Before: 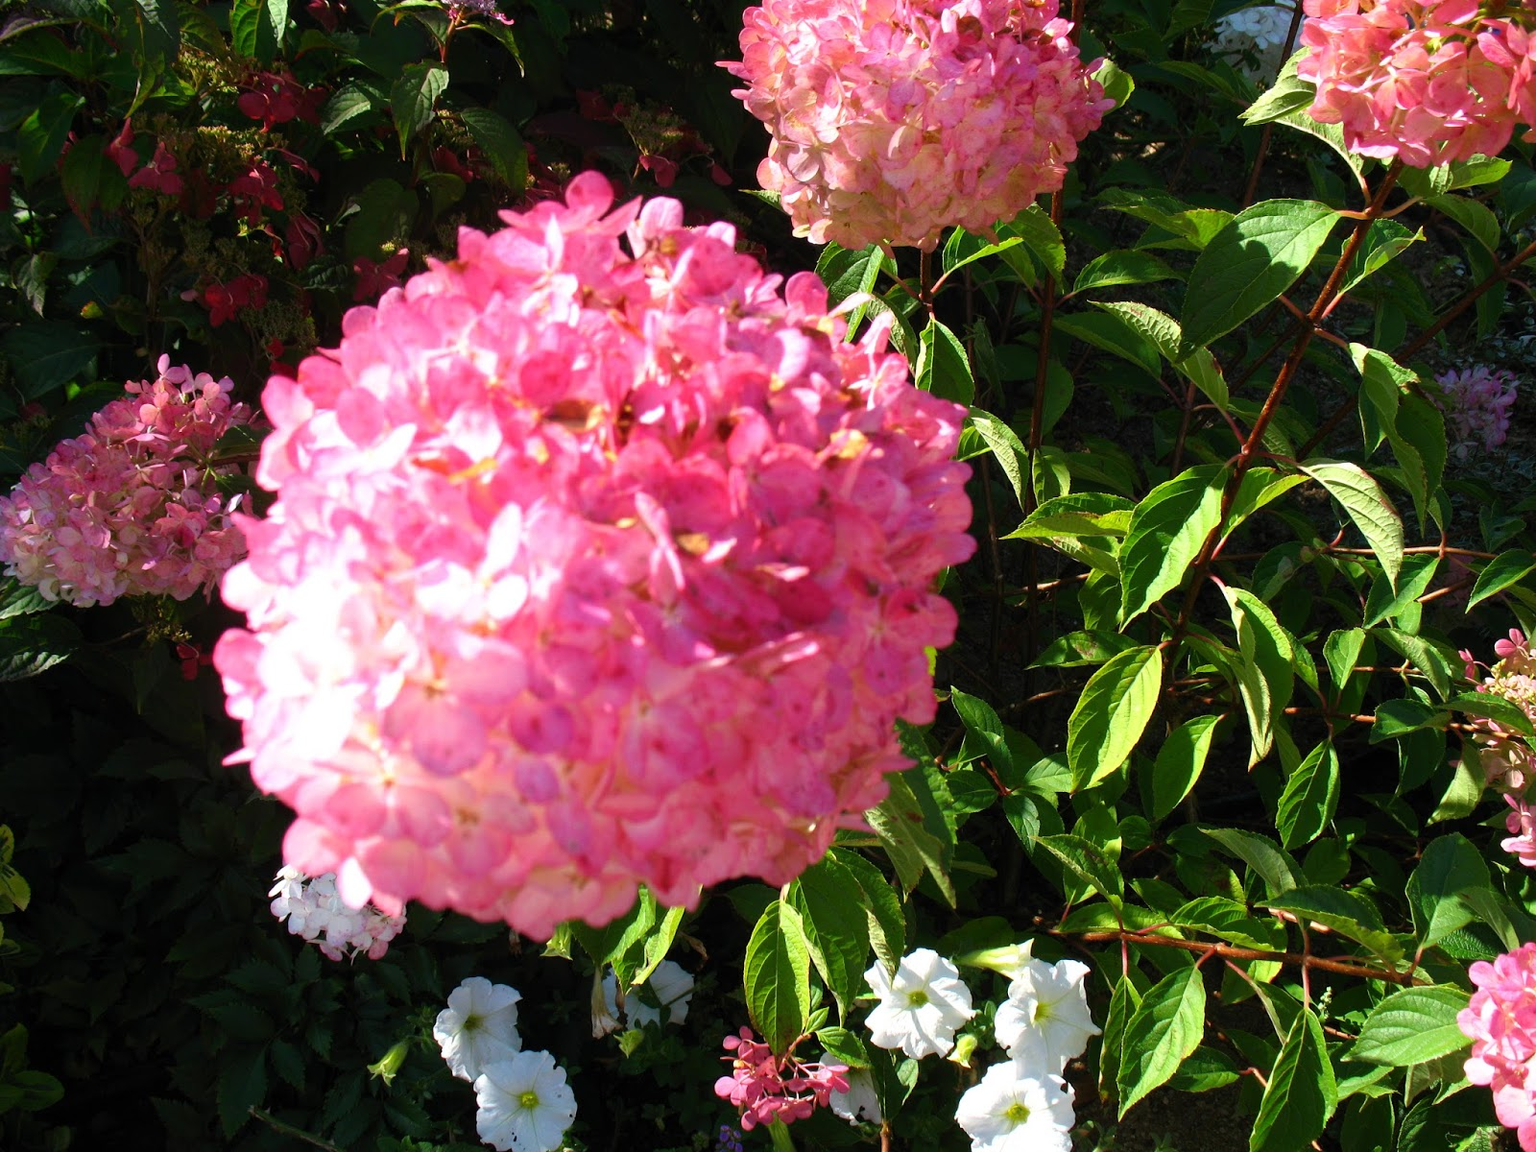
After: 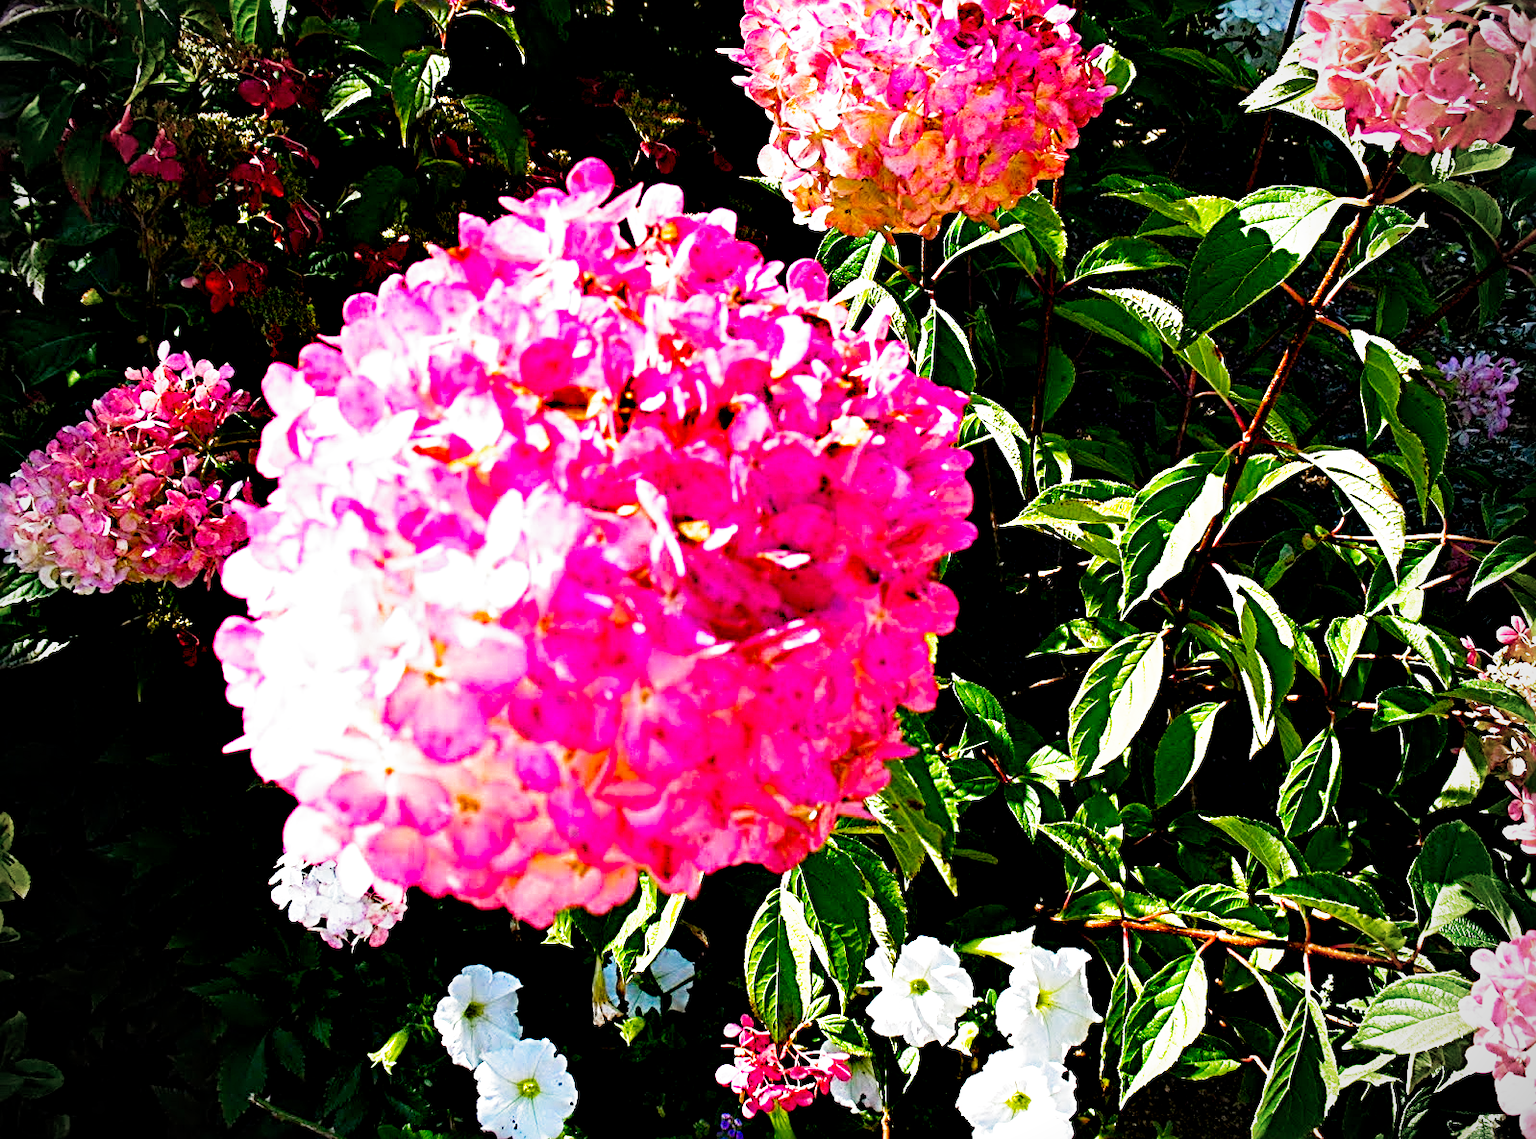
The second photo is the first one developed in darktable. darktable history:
filmic rgb: middle gray luminance 9.42%, black relative exposure -10.66 EV, white relative exposure 3.44 EV, target black luminance 0%, hardness 5.97, latitude 59.52%, contrast 1.093, highlights saturation mix 4.98%, shadows ↔ highlights balance 28.92%, add noise in highlights 0, preserve chrominance no, color science v3 (2019), use custom middle-gray values true, contrast in highlights soft
color balance rgb: linear chroma grading › global chroma 25.352%, perceptual saturation grading › global saturation 30.118%, global vibrance 9.472%
sharpen: radius 3.667, amount 0.935
crop: top 1.246%, right 0.113%
contrast equalizer: octaves 7, y [[0.6 ×6], [0.55 ×6], [0 ×6], [0 ×6], [0 ×6]]
vignetting: fall-off radius 45.2%, brightness -0.441, saturation -0.687, unbound false
